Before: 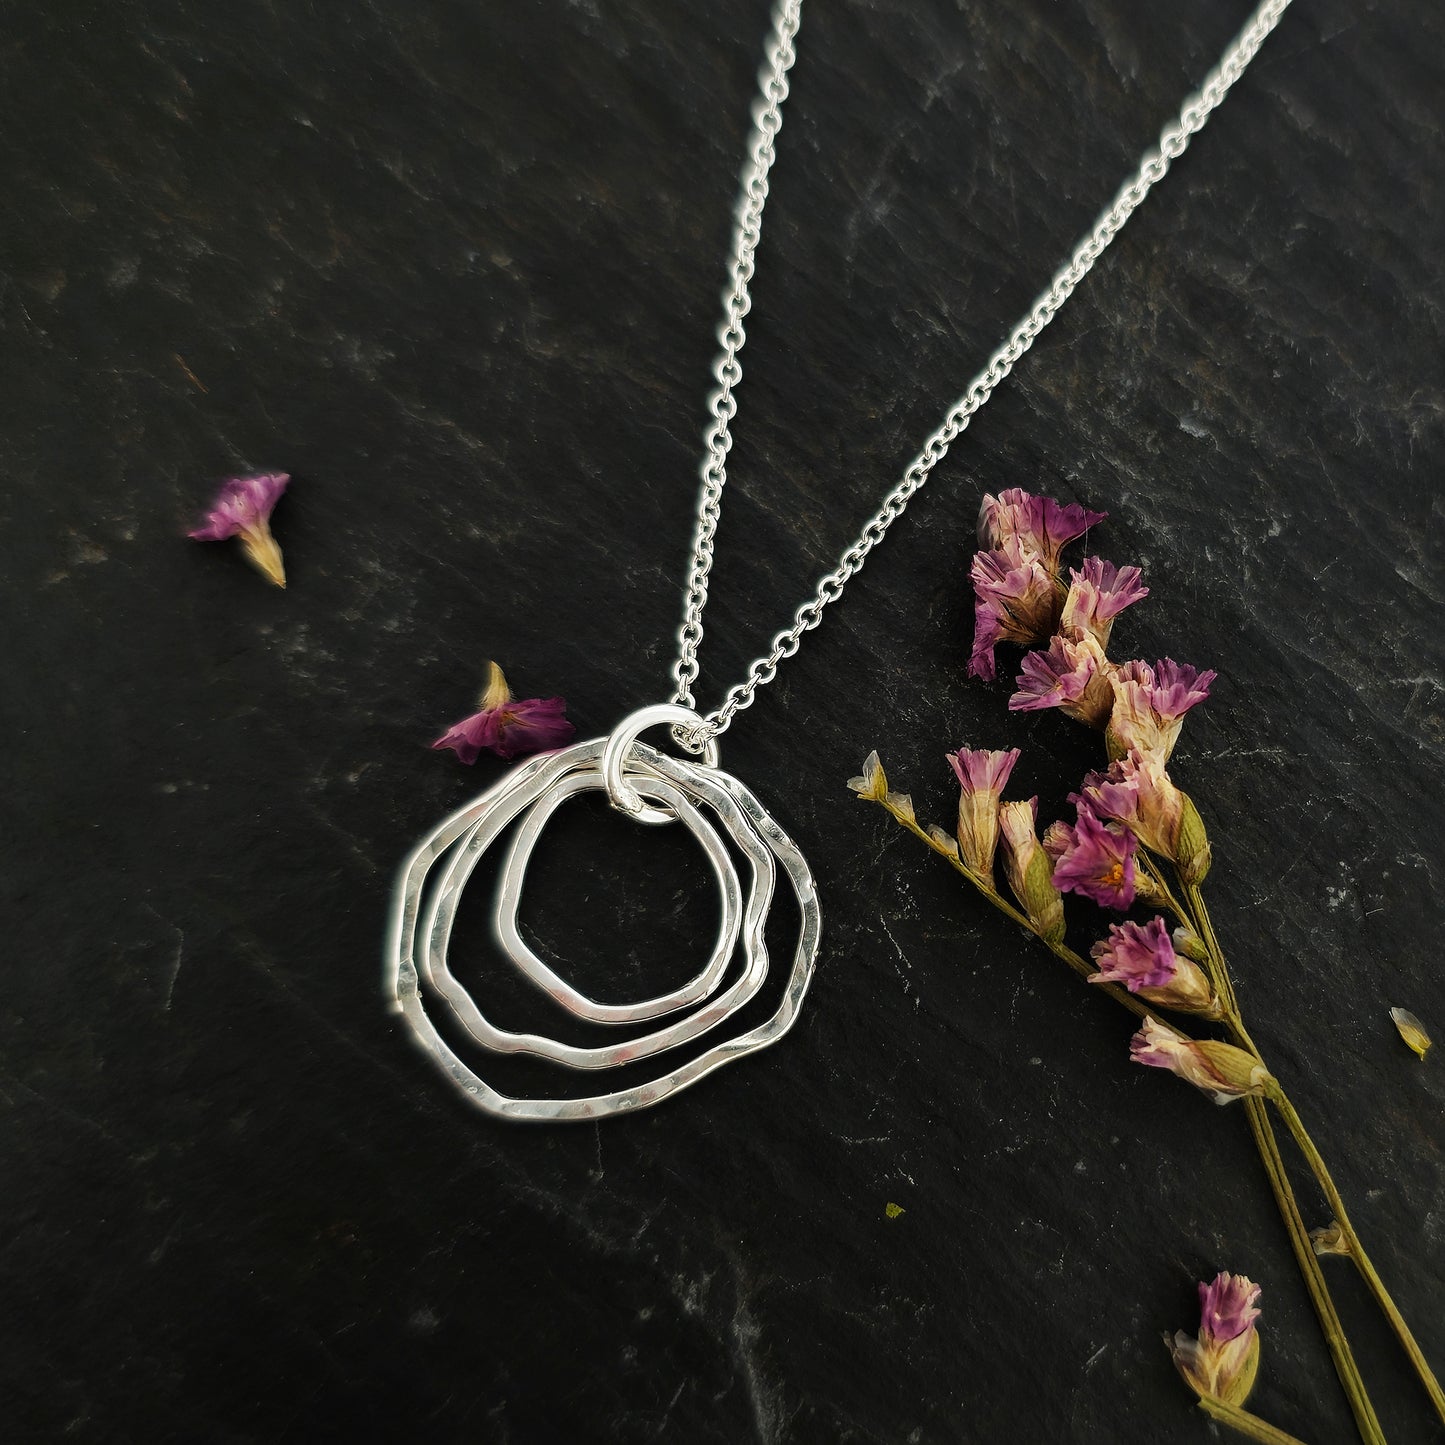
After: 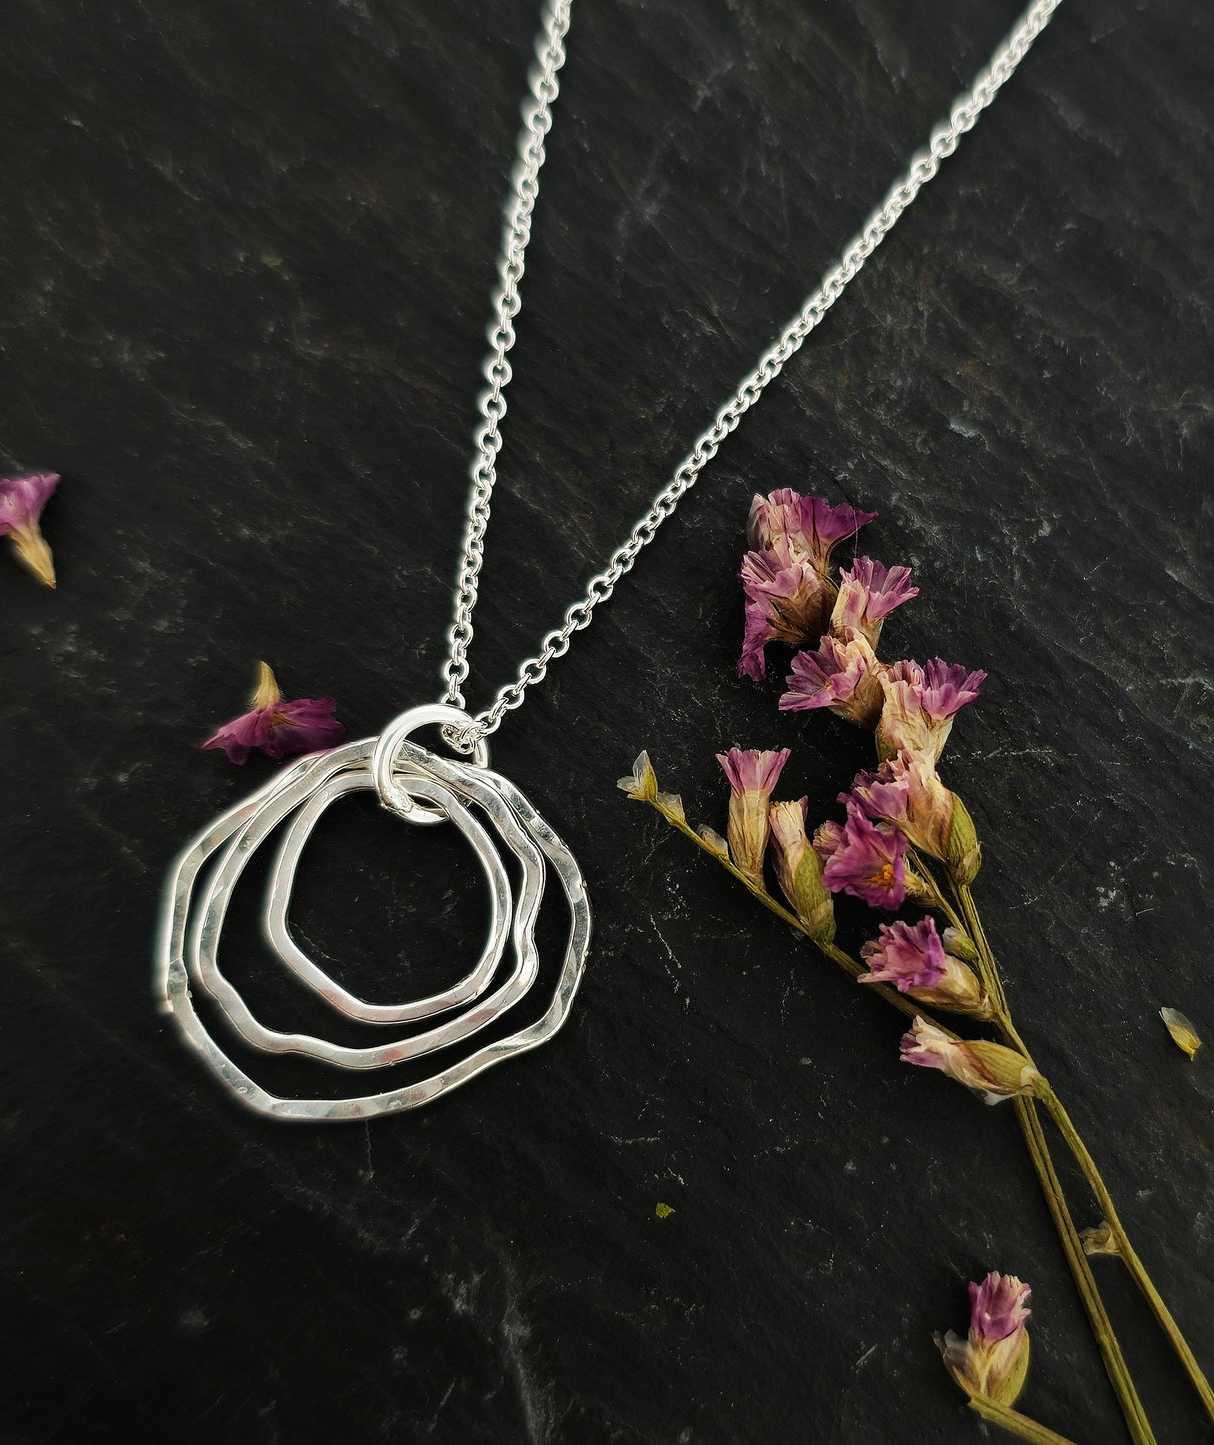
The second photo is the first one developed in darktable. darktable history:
crop: left 15.978%
